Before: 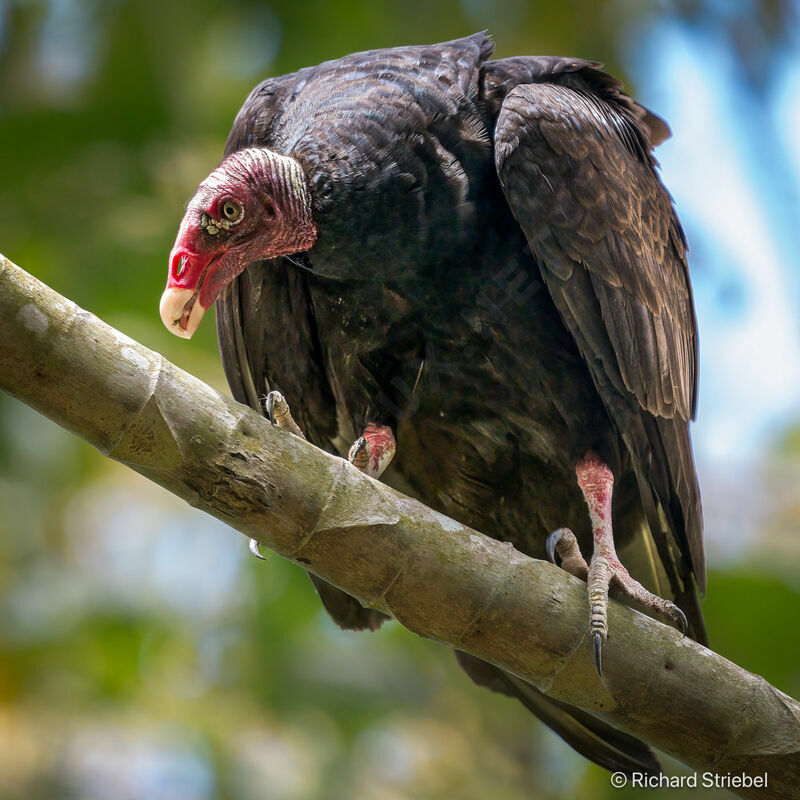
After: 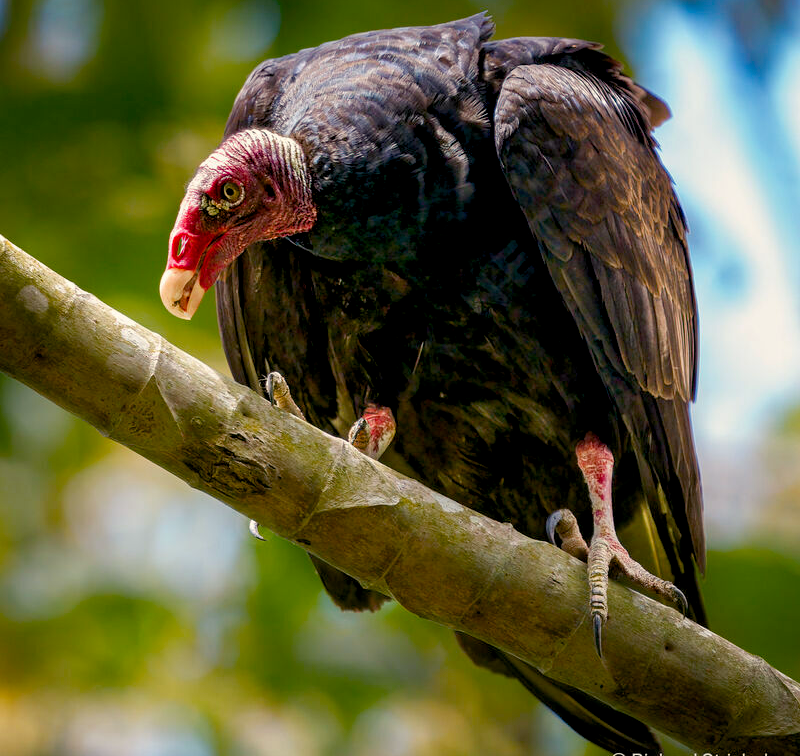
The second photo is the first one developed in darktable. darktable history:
color balance rgb: shadows lift › chroma 3%, shadows lift › hue 280.8°, power › hue 330°, highlights gain › chroma 3%, highlights gain › hue 75.6°, global offset › luminance -1%, perceptual saturation grading › global saturation 20%, perceptual saturation grading › highlights -25%, perceptual saturation grading › shadows 50%, global vibrance 20%
crop and rotate: top 2.479%, bottom 3.018%
